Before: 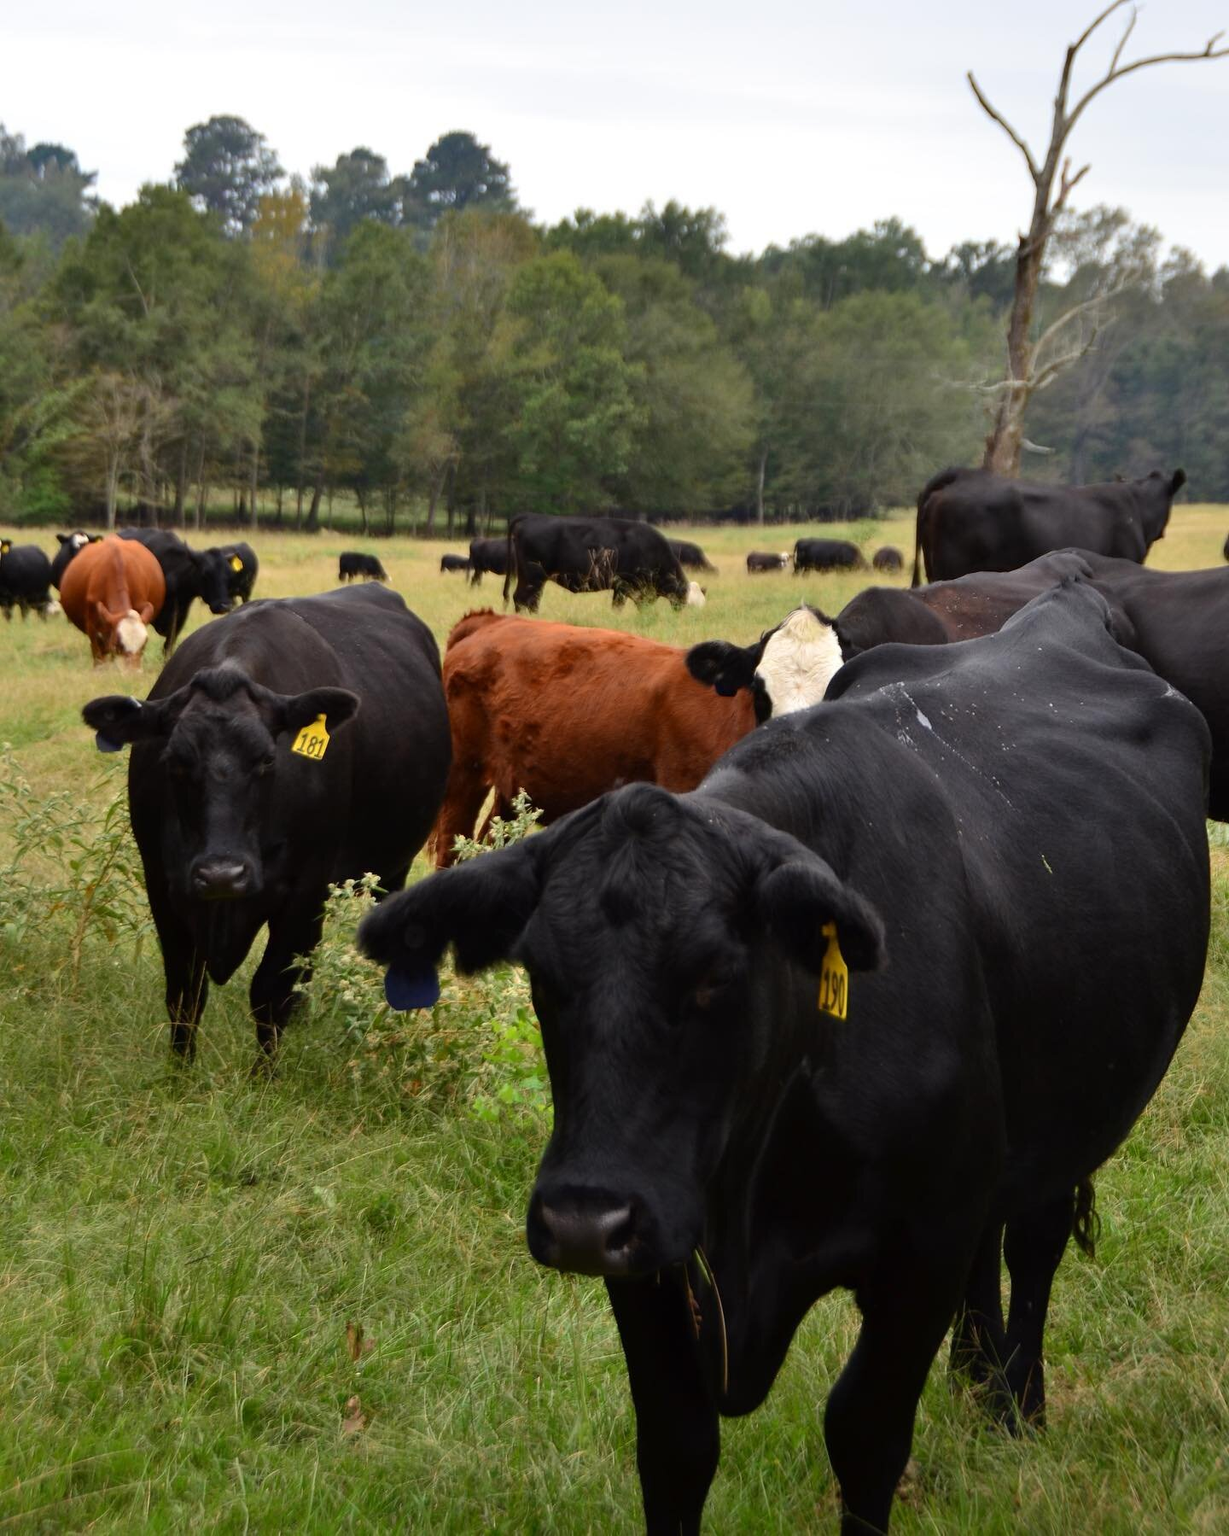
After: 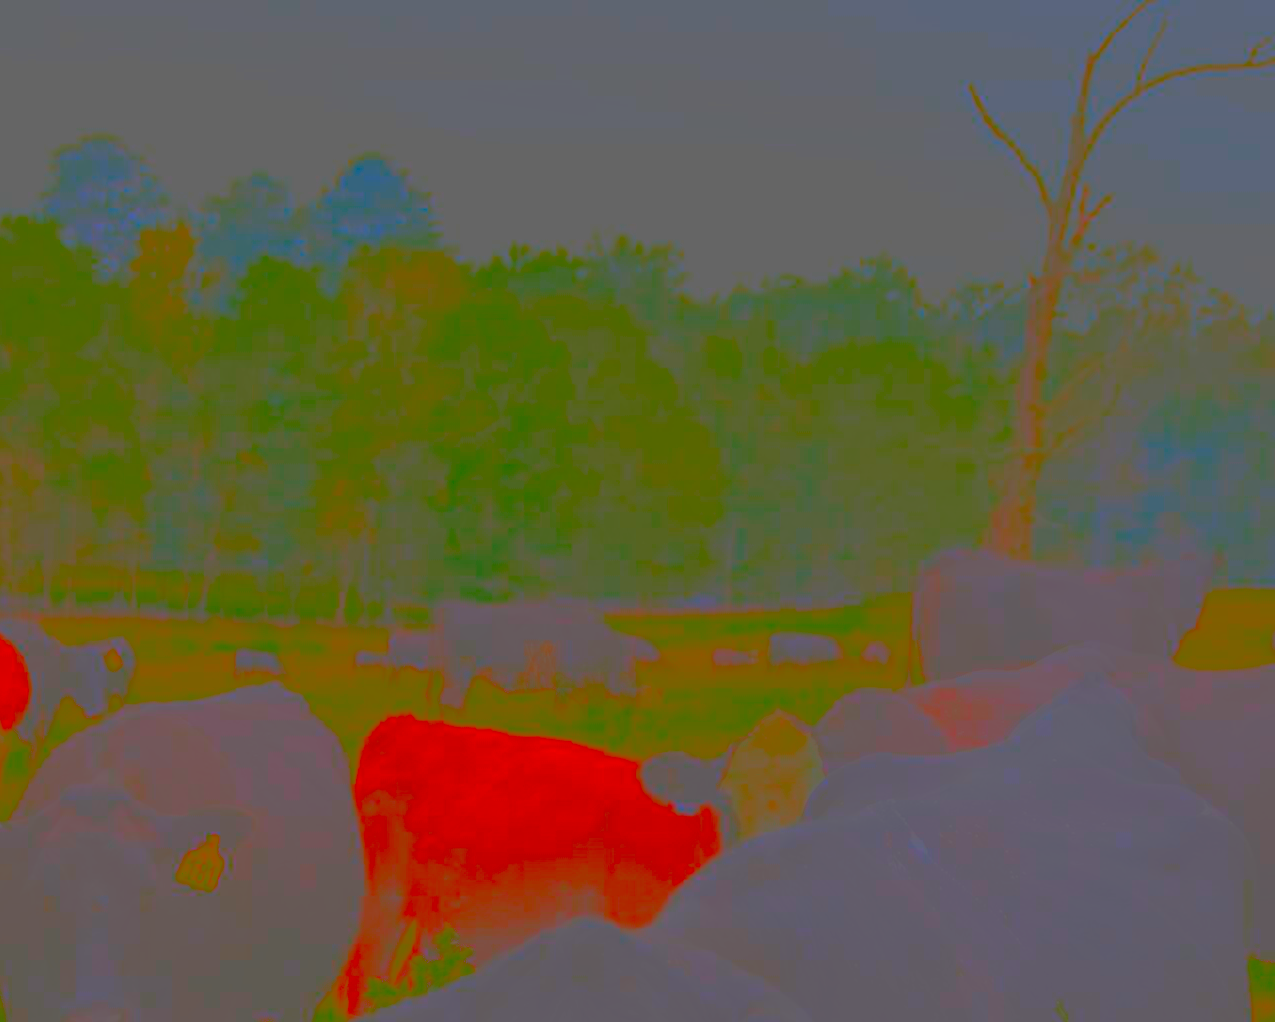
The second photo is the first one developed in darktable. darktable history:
contrast brightness saturation: contrast -0.975, brightness -0.16, saturation 0.731
exposure: black level correction 0, exposure 1.905 EV, compensate exposure bias true, compensate highlight preservation false
tone equalizer: on, module defaults
crop and rotate: left 11.442%, bottom 43.162%
local contrast: on, module defaults
